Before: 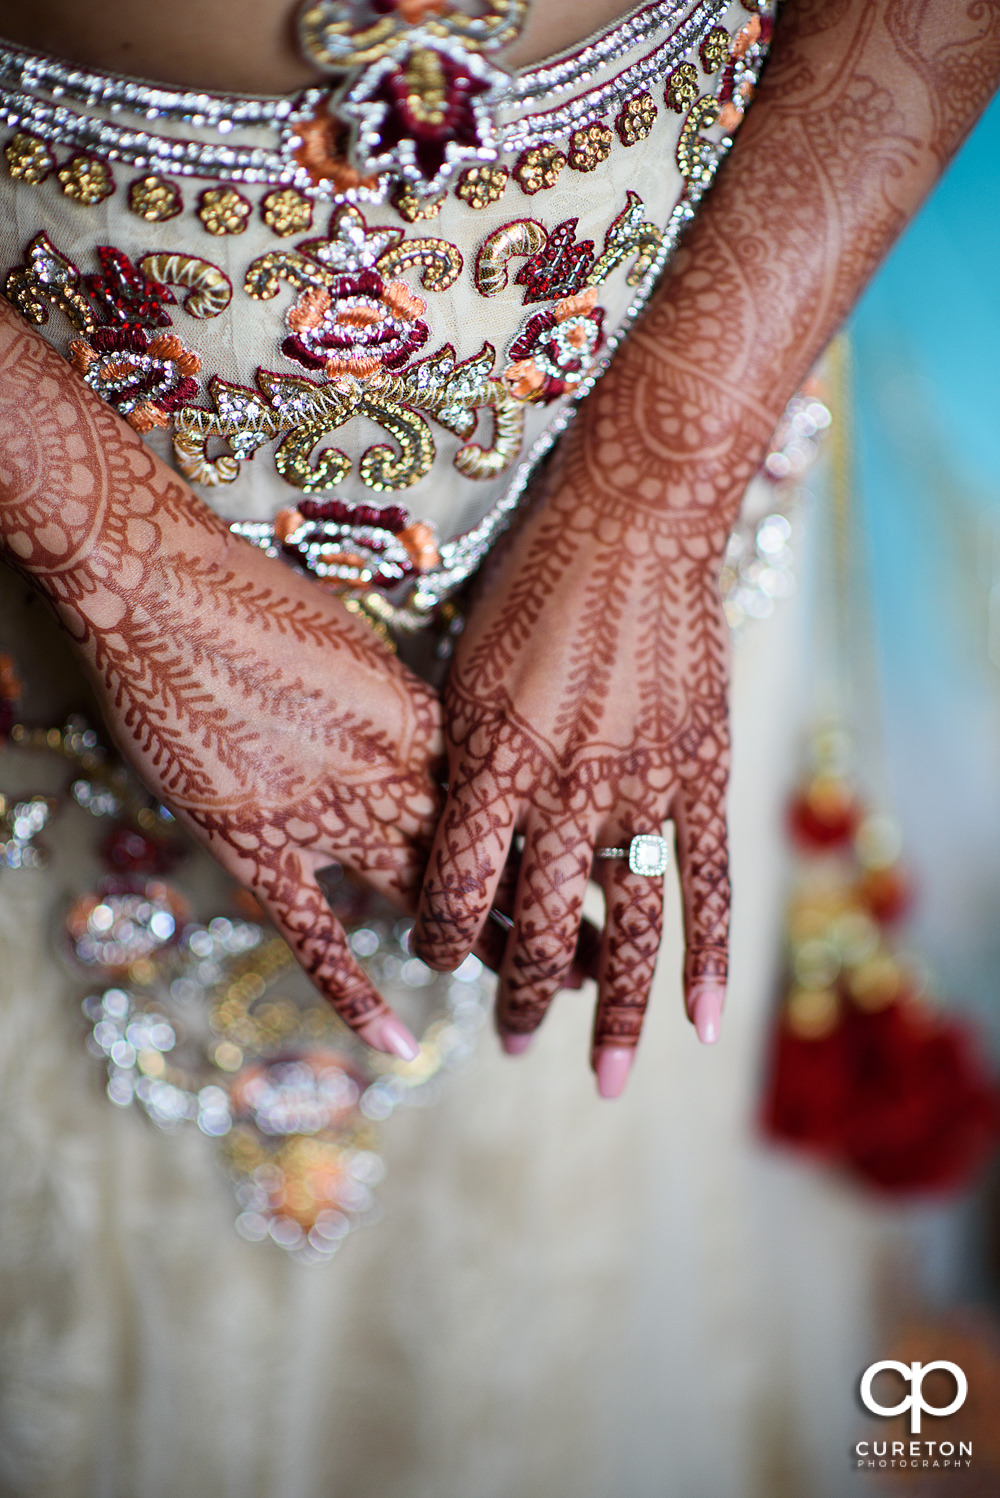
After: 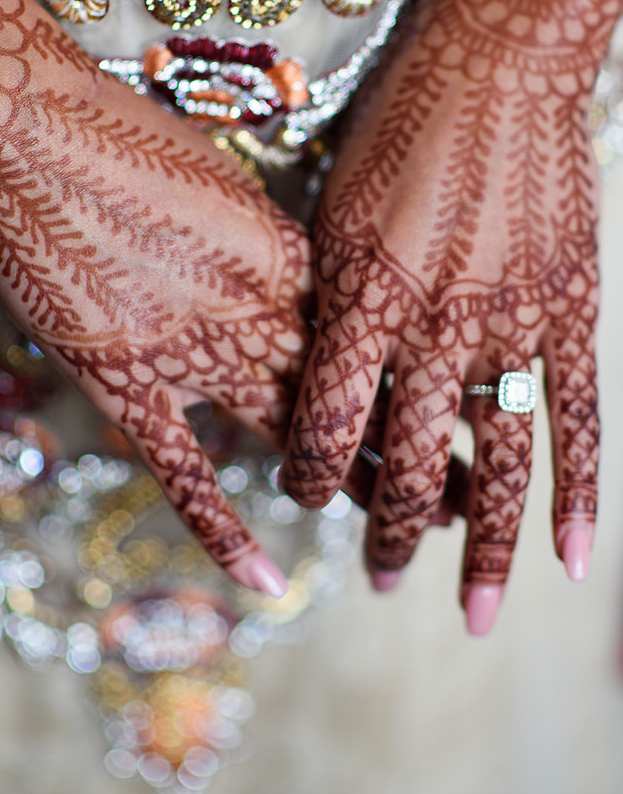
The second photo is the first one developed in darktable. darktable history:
crop: left 13.149%, top 30.909%, right 24.469%, bottom 16.073%
